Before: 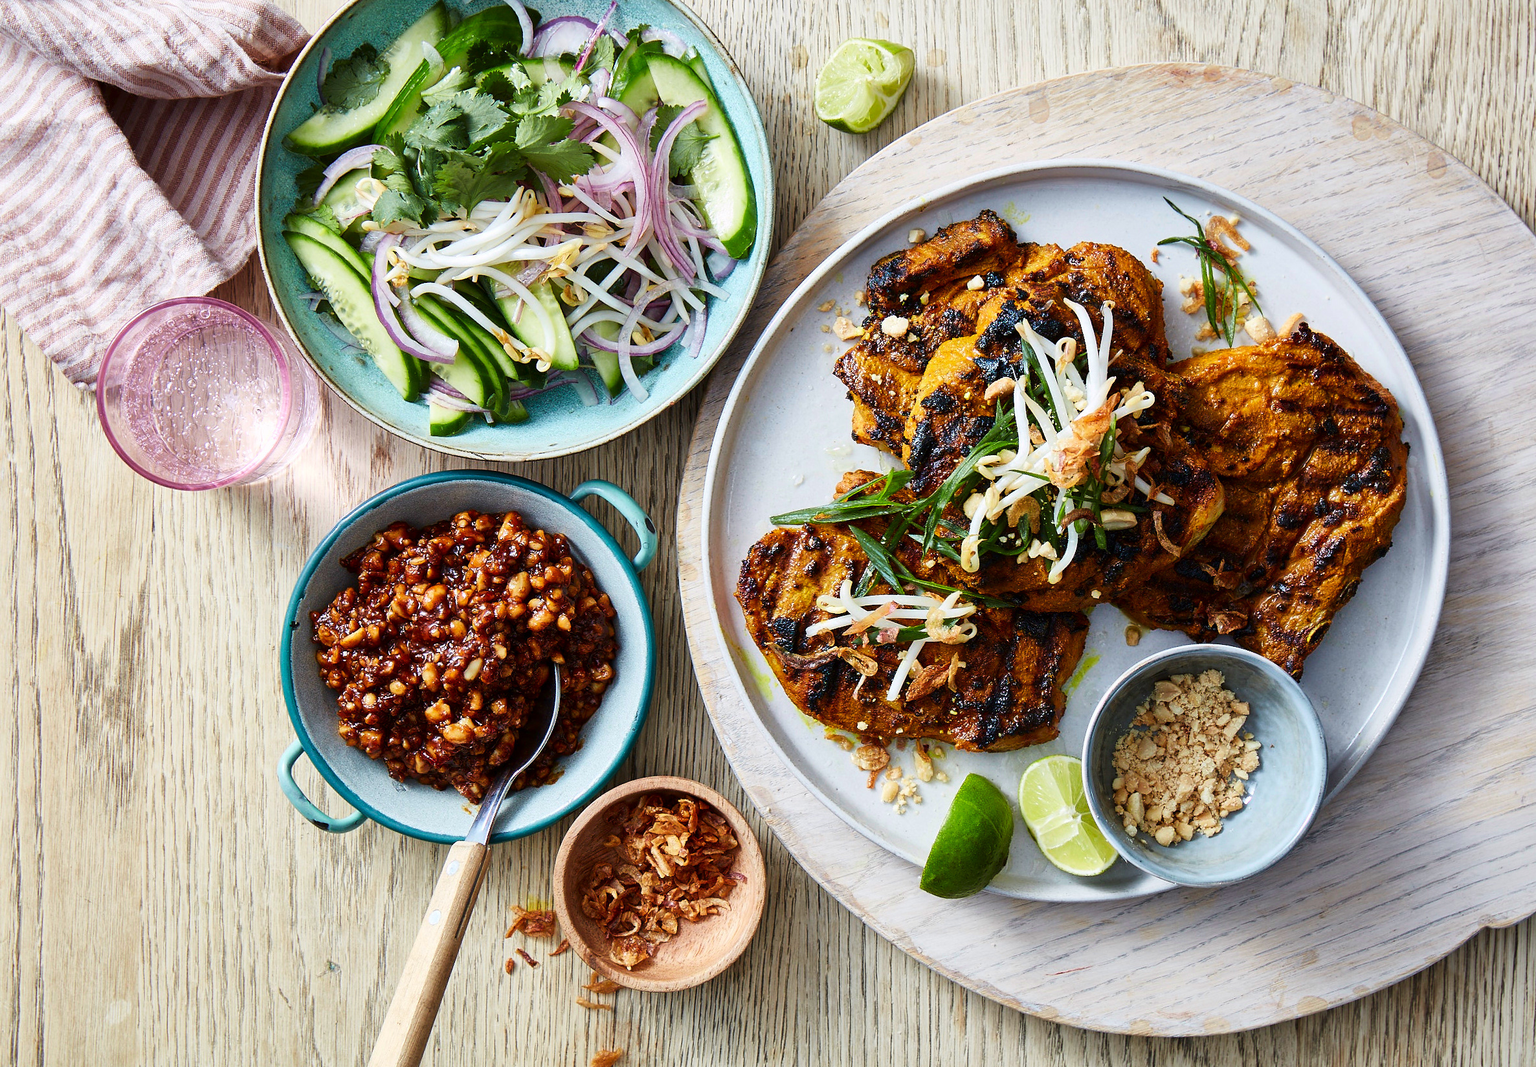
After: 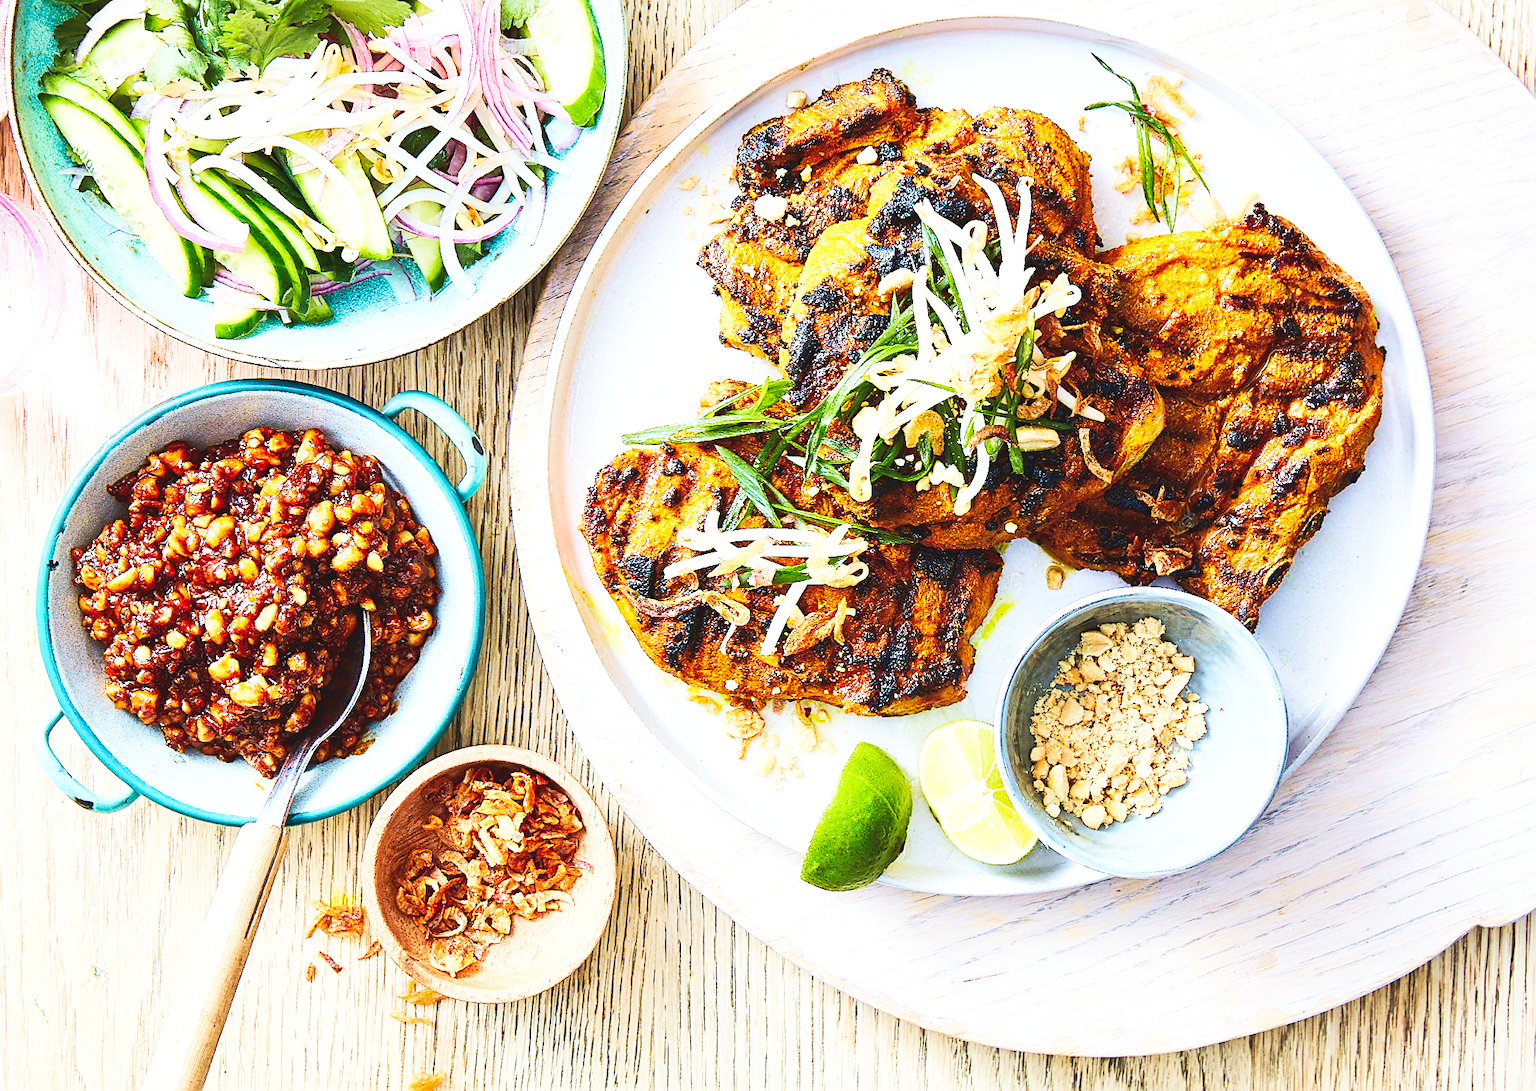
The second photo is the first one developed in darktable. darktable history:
crop: left 16.335%, top 14.353%
sharpen: on, module defaults
velvia: strength 44.9%
tone equalizer: -8 EV -0.4 EV, -7 EV -0.389 EV, -6 EV -0.326 EV, -5 EV -0.238 EV, -3 EV 0.207 EV, -2 EV 0.333 EV, -1 EV 0.412 EV, +0 EV 0.408 EV, edges refinement/feathering 500, mask exposure compensation -1.57 EV, preserve details guided filter
contrast brightness saturation: contrast 0.202, brightness 0.161, saturation 0.219
base curve: curves: ch0 [(0, 0.007) (0.028, 0.063) (0.121, 0.311) (0.46, 0.743) (0.859, 0.957) (1, 1)], preserve colors none
